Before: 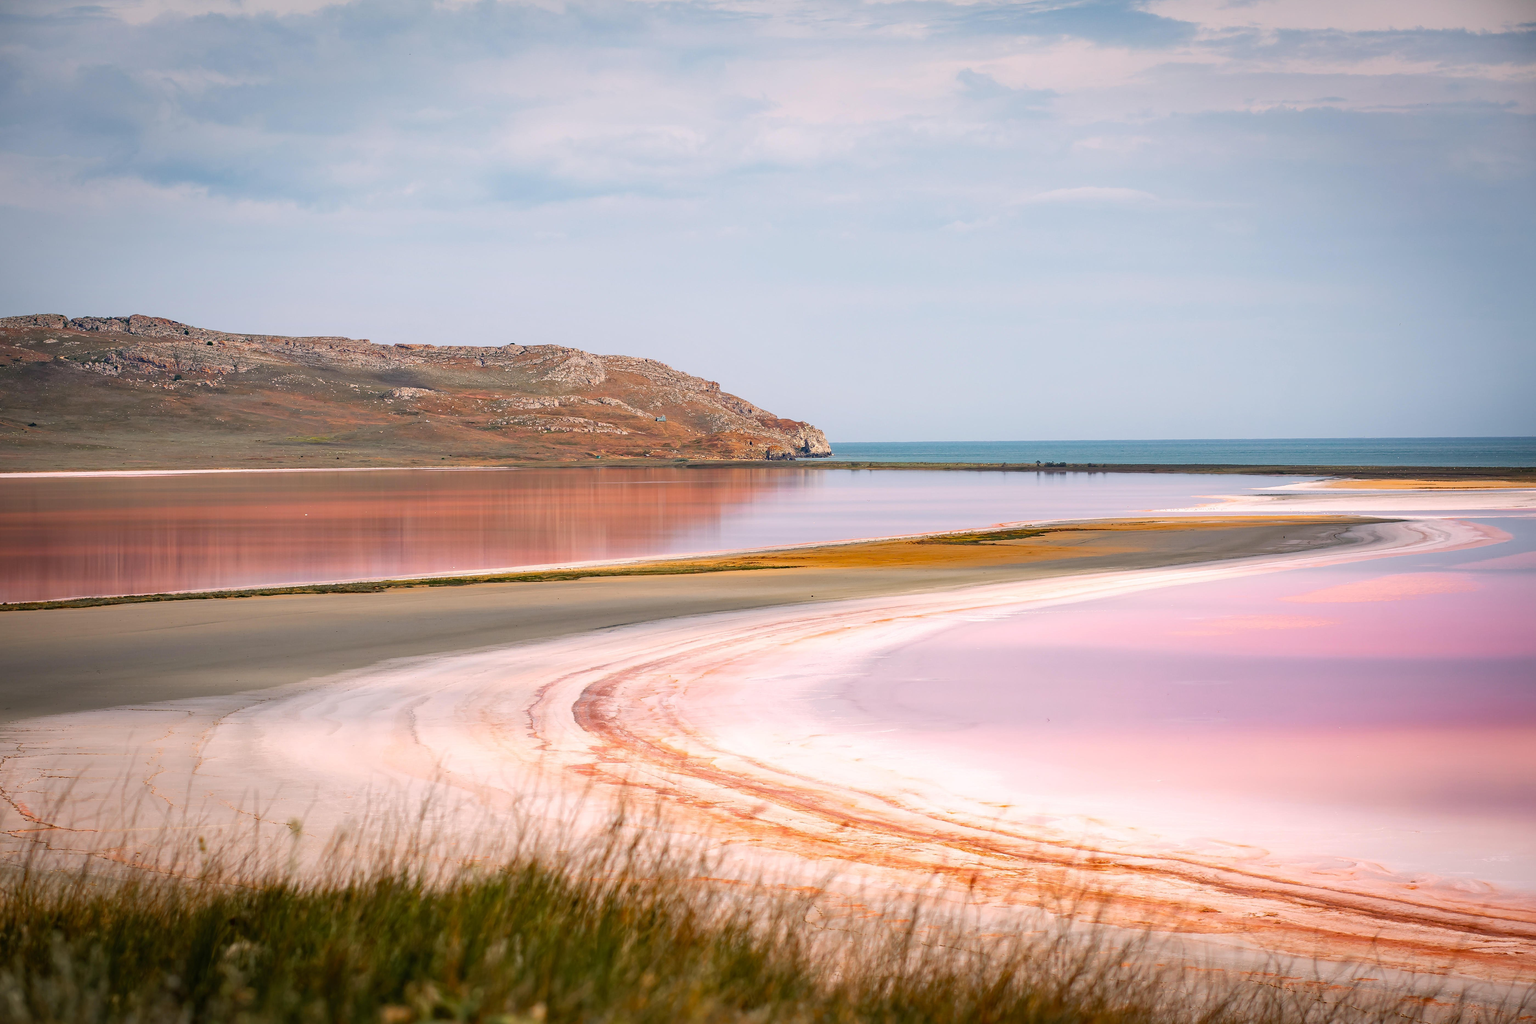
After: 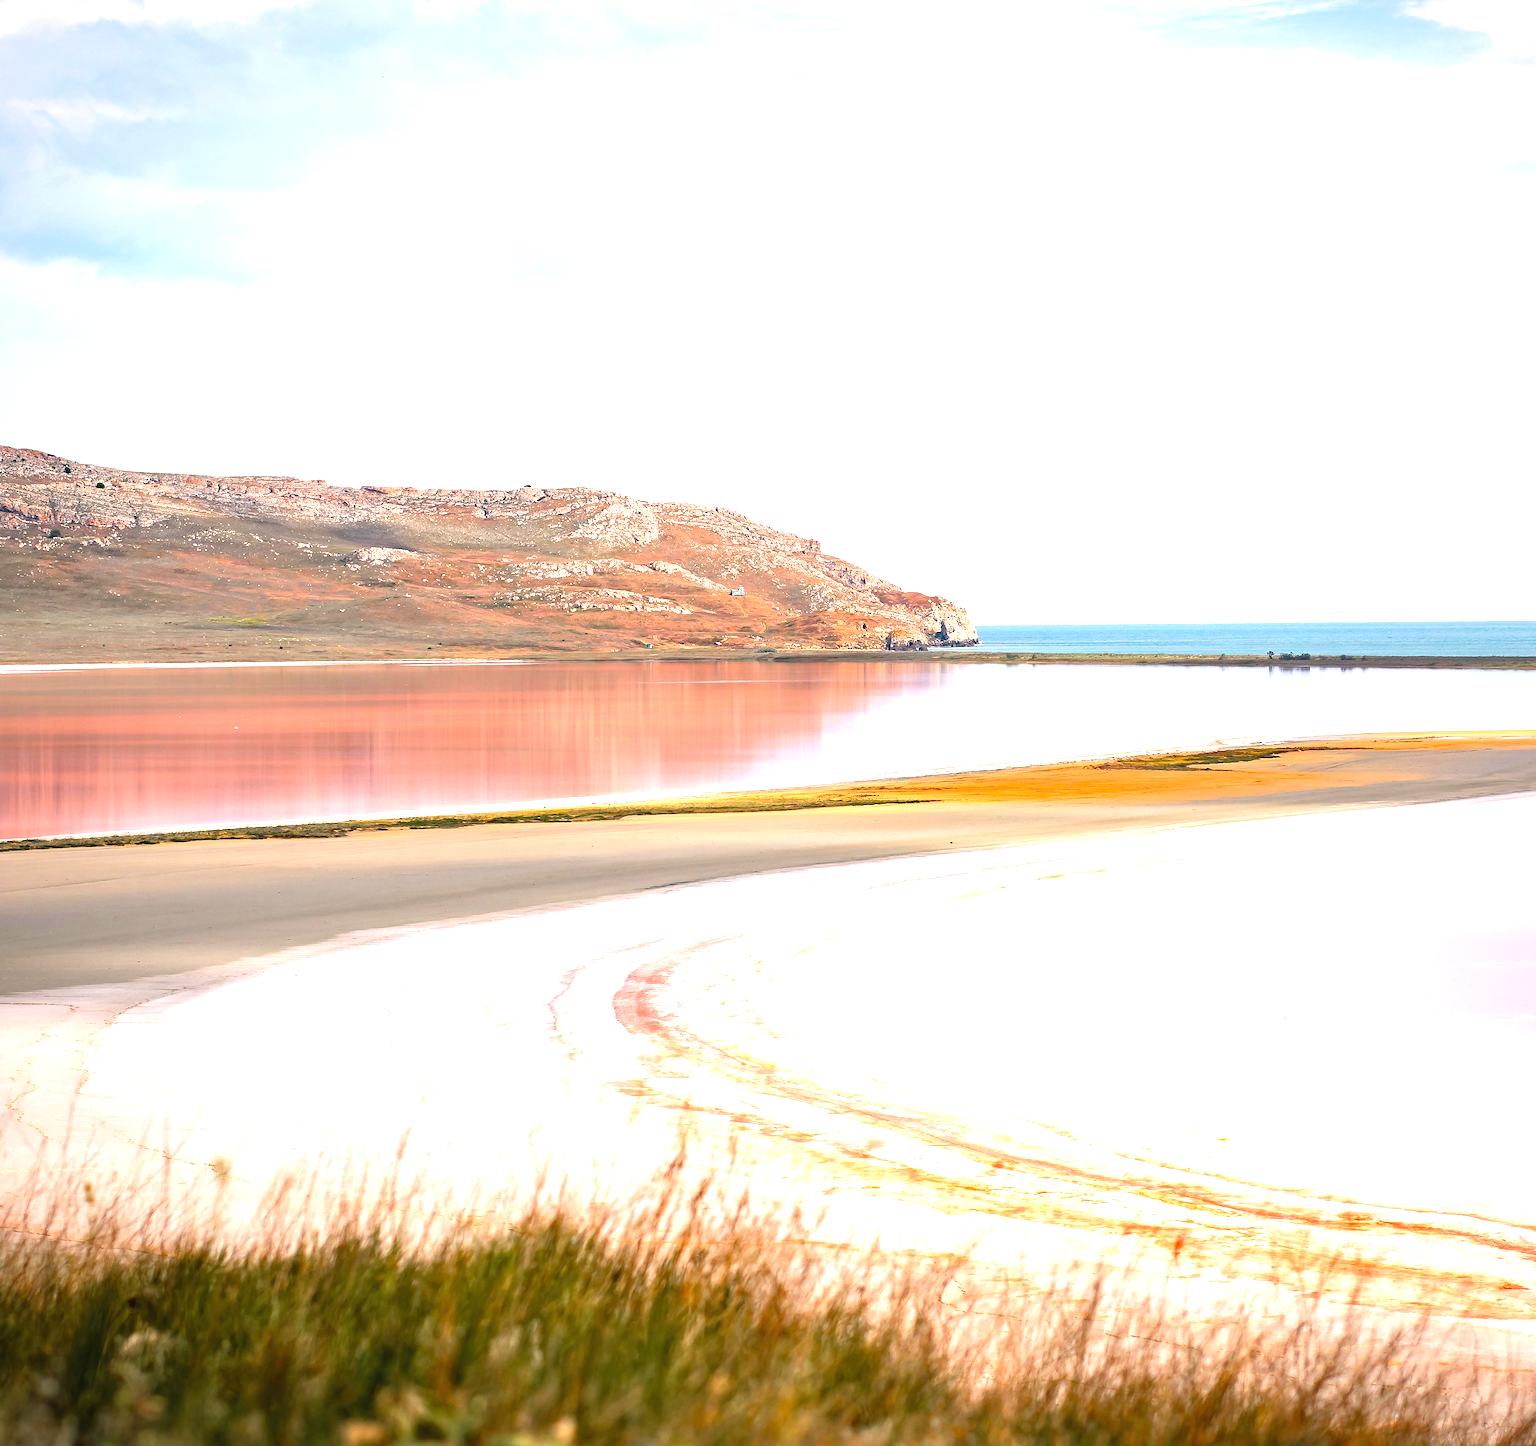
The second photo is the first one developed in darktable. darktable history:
crop and rotate: left 9.061%, right 20.142%
exposure: black level correction 0, exposure 1.2 EV, compensate exposure bias true, compensate highlight preservation false
